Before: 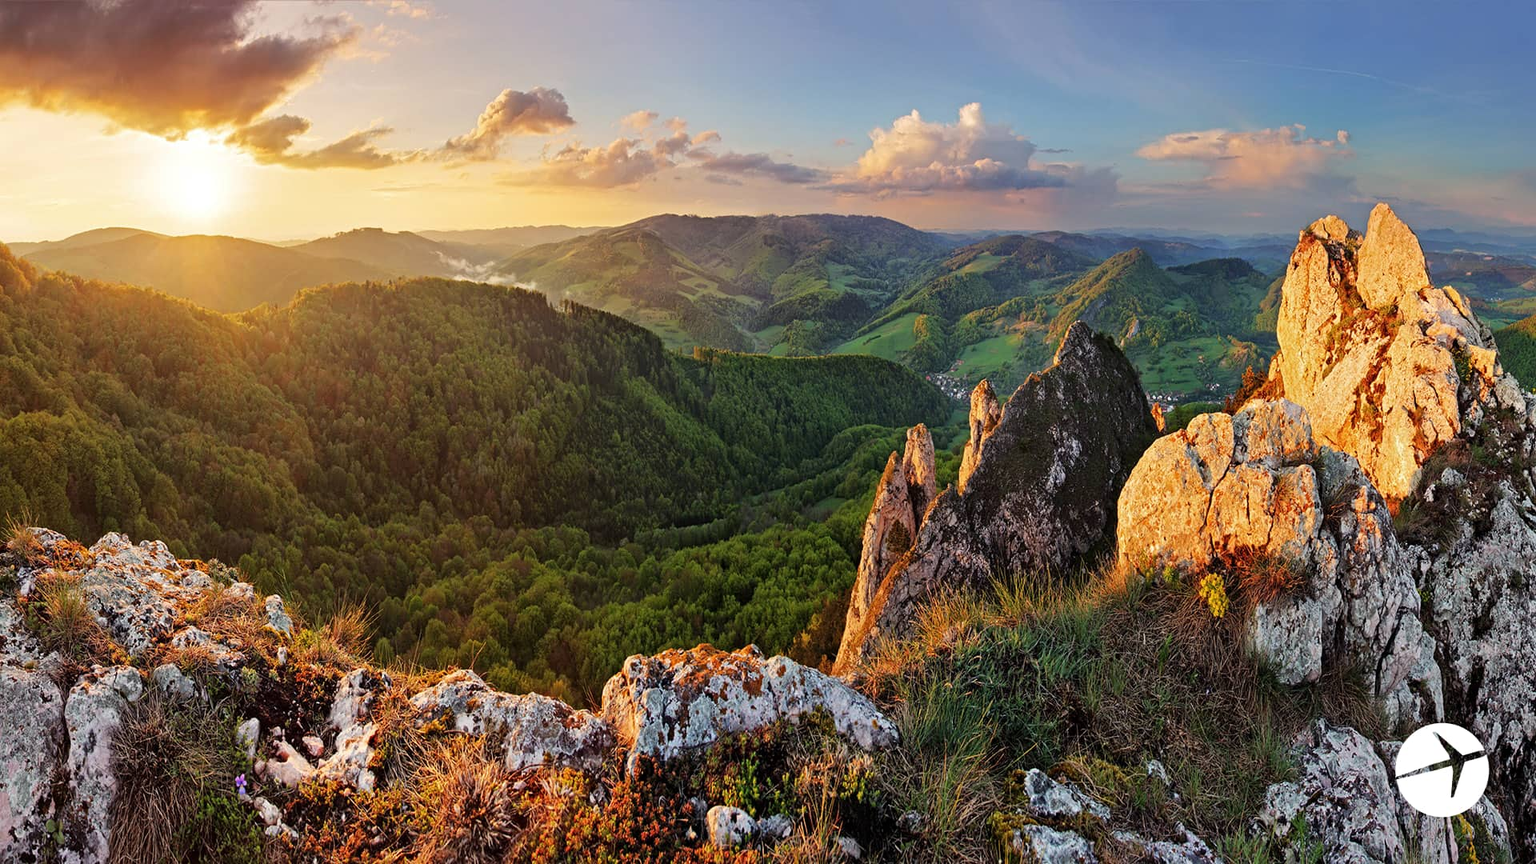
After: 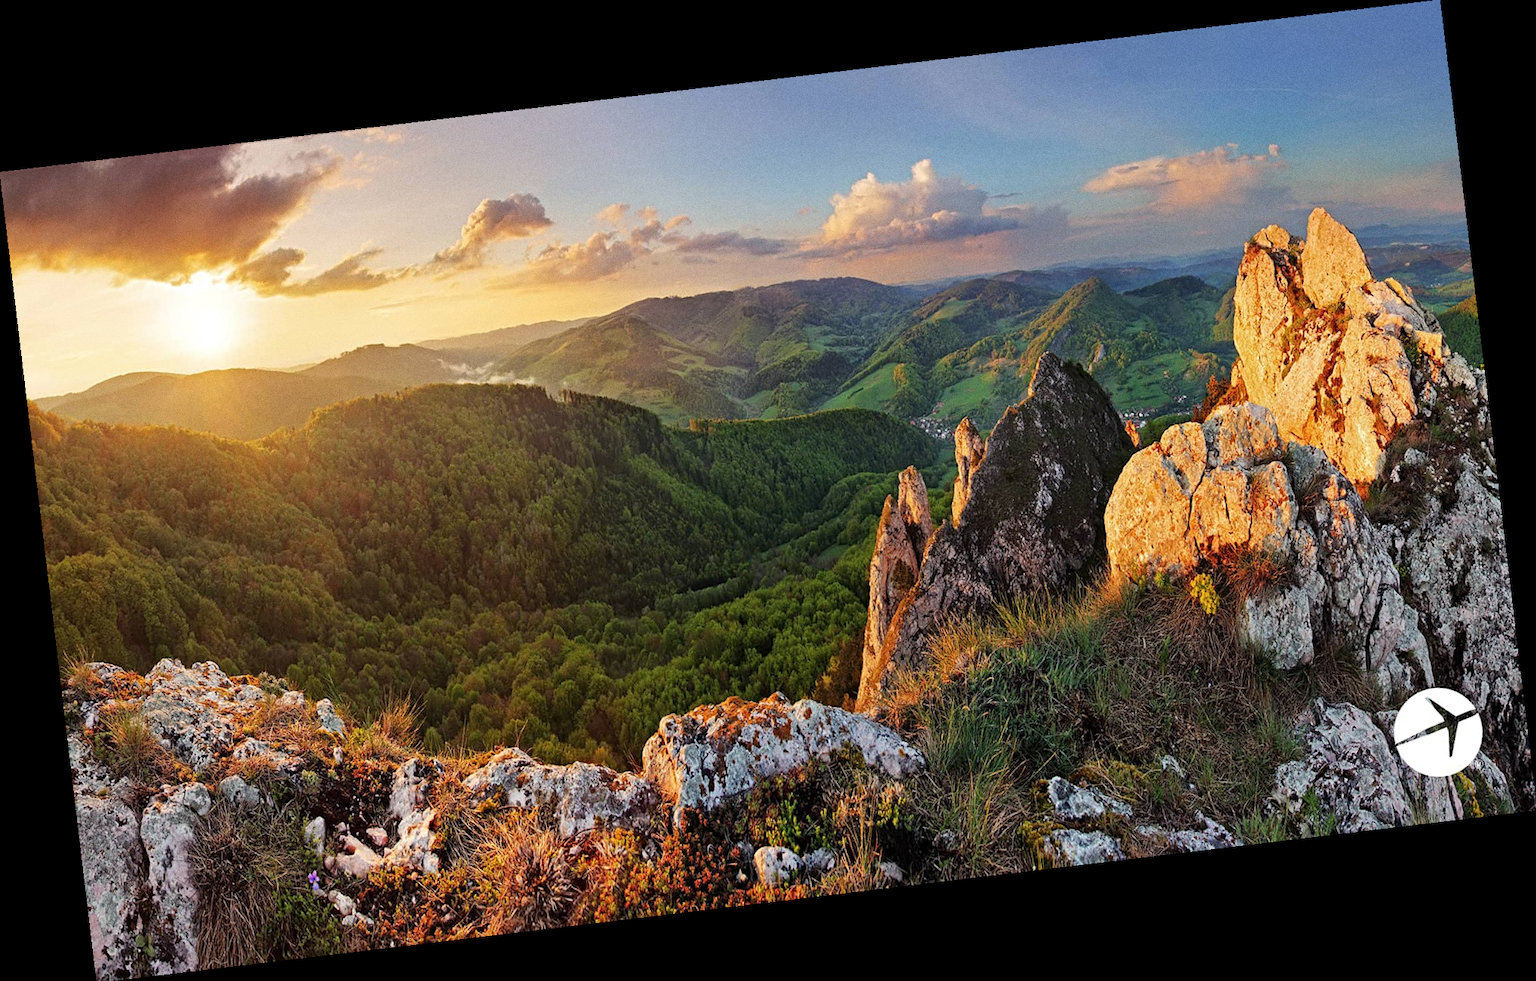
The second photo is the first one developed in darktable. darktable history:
rotate and perspective: rotation -6.83°, automatic cropping off
grain: coarseness 0.09 ISO
